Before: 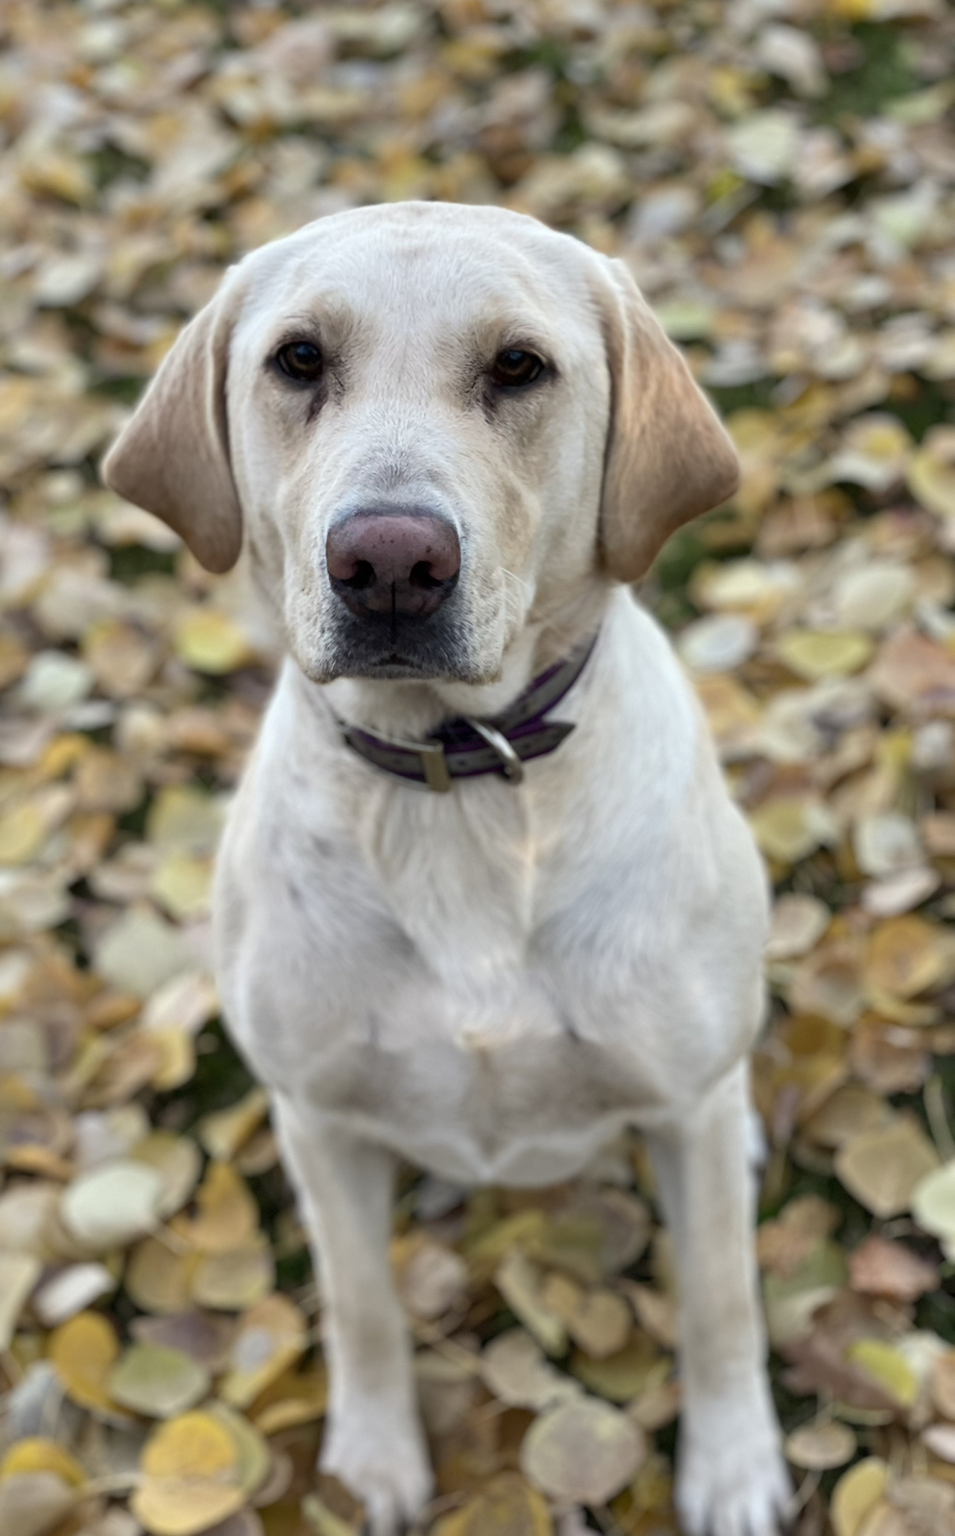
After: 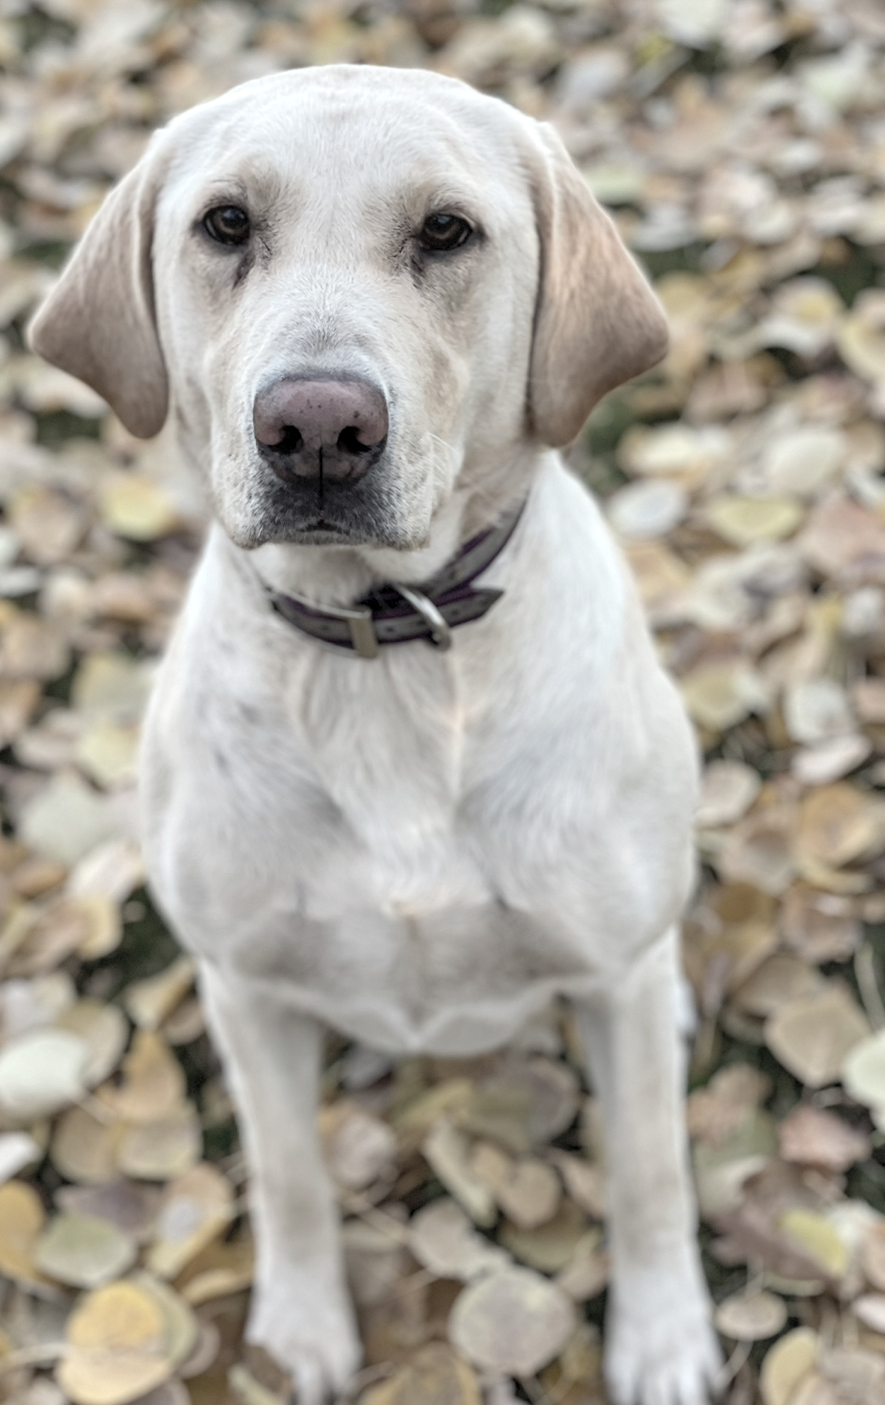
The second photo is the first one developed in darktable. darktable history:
contrast brightness saturation: brightness 0.186, saturation -0.483
crop and rotate: left 7.848%, top 9.03%
local contrast: on, module defaults
